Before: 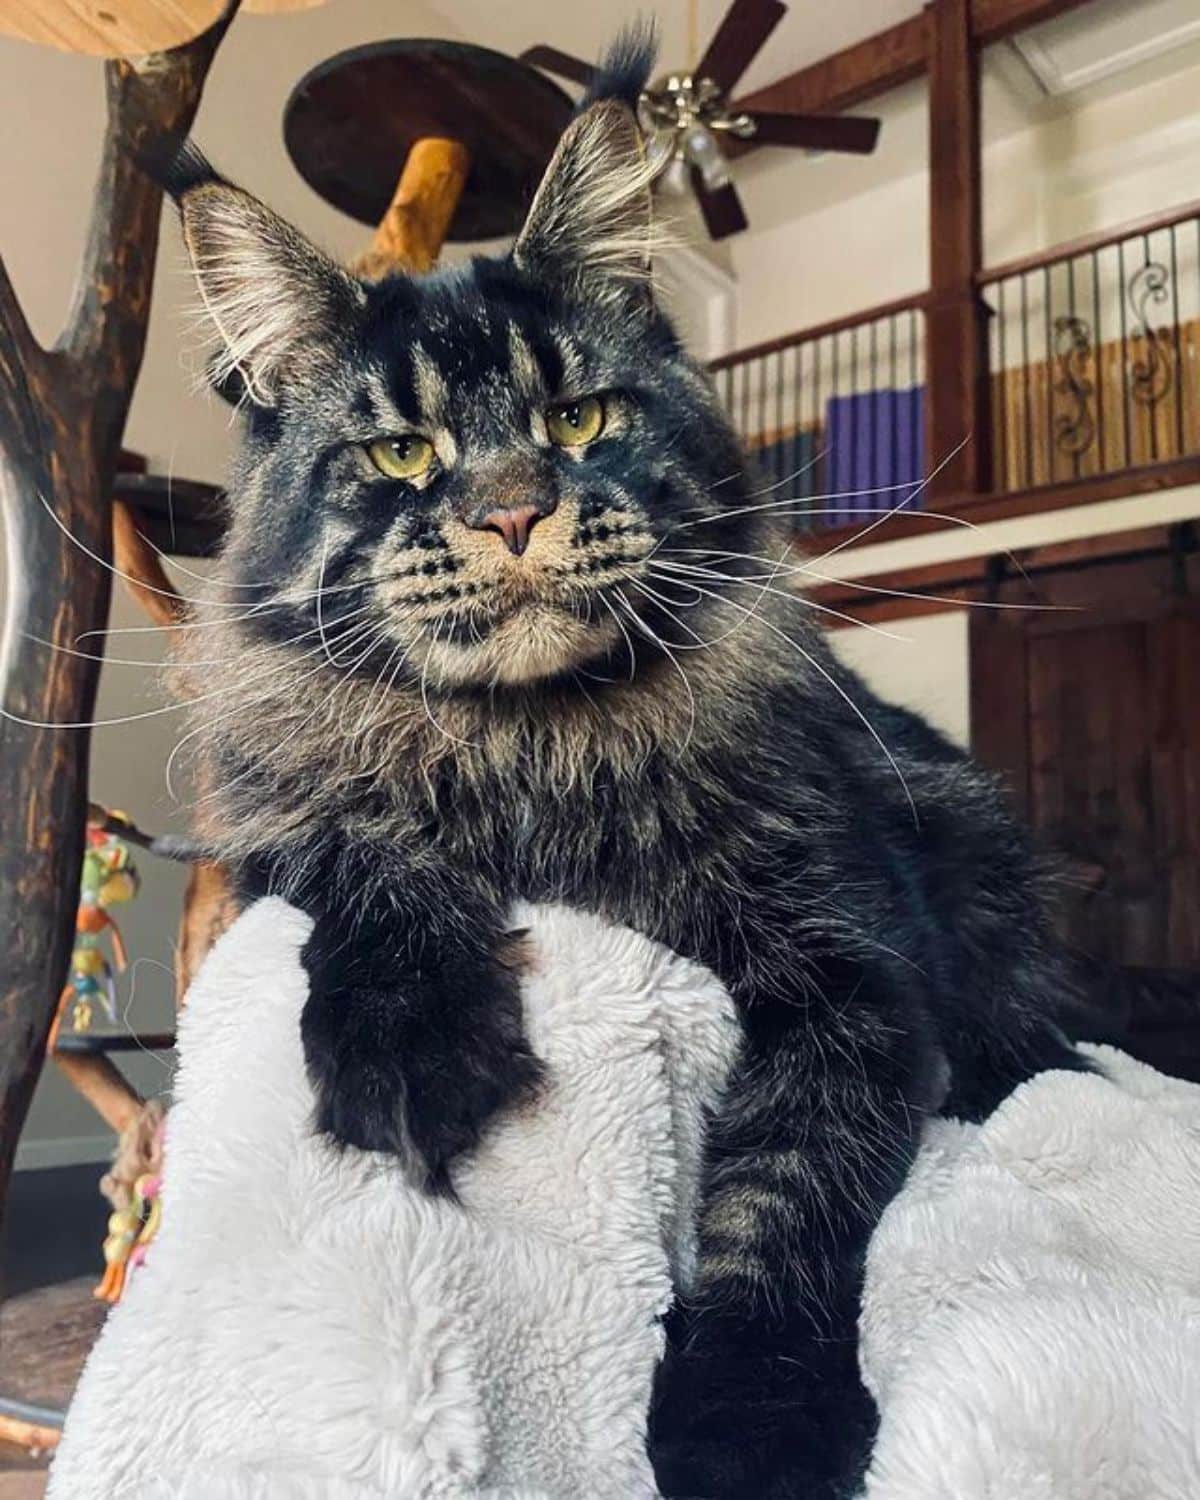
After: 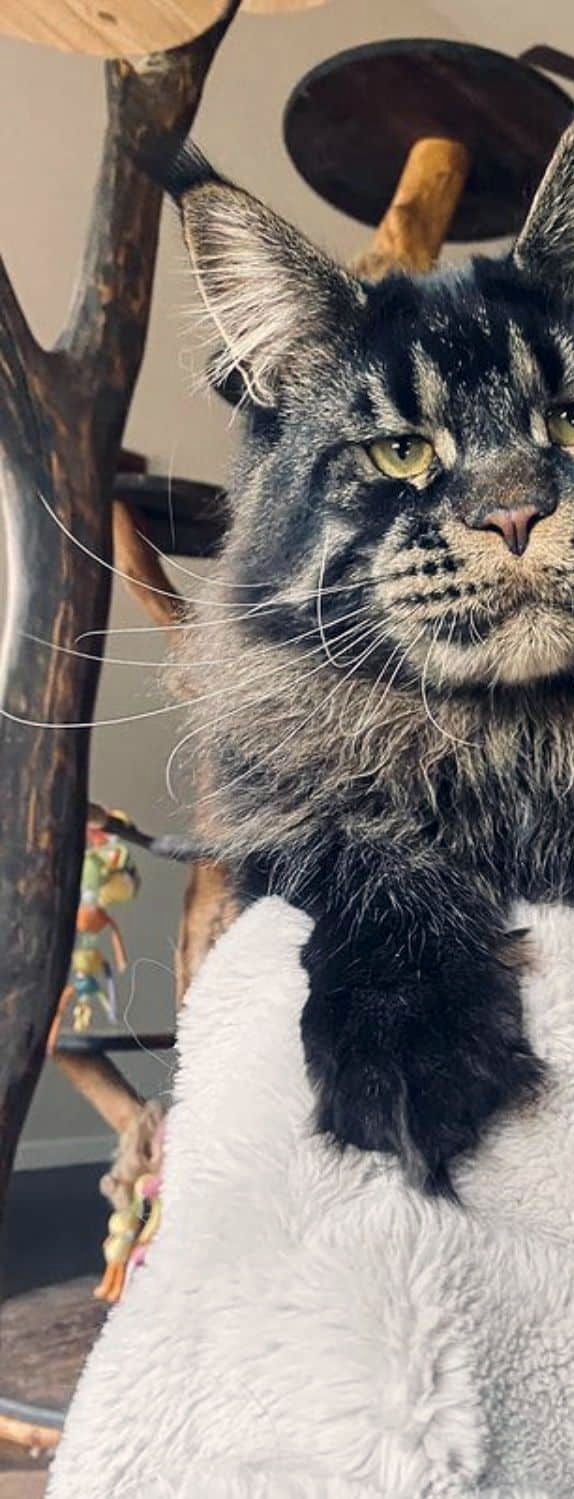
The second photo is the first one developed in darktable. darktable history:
crop and rotate: left 0.005%, top 0%, right 52.145%
color correction: highlights a* 2.86, highlights b* 4.99, shadows a* -1.52, shadows b* -4.82, saturation 0.788
